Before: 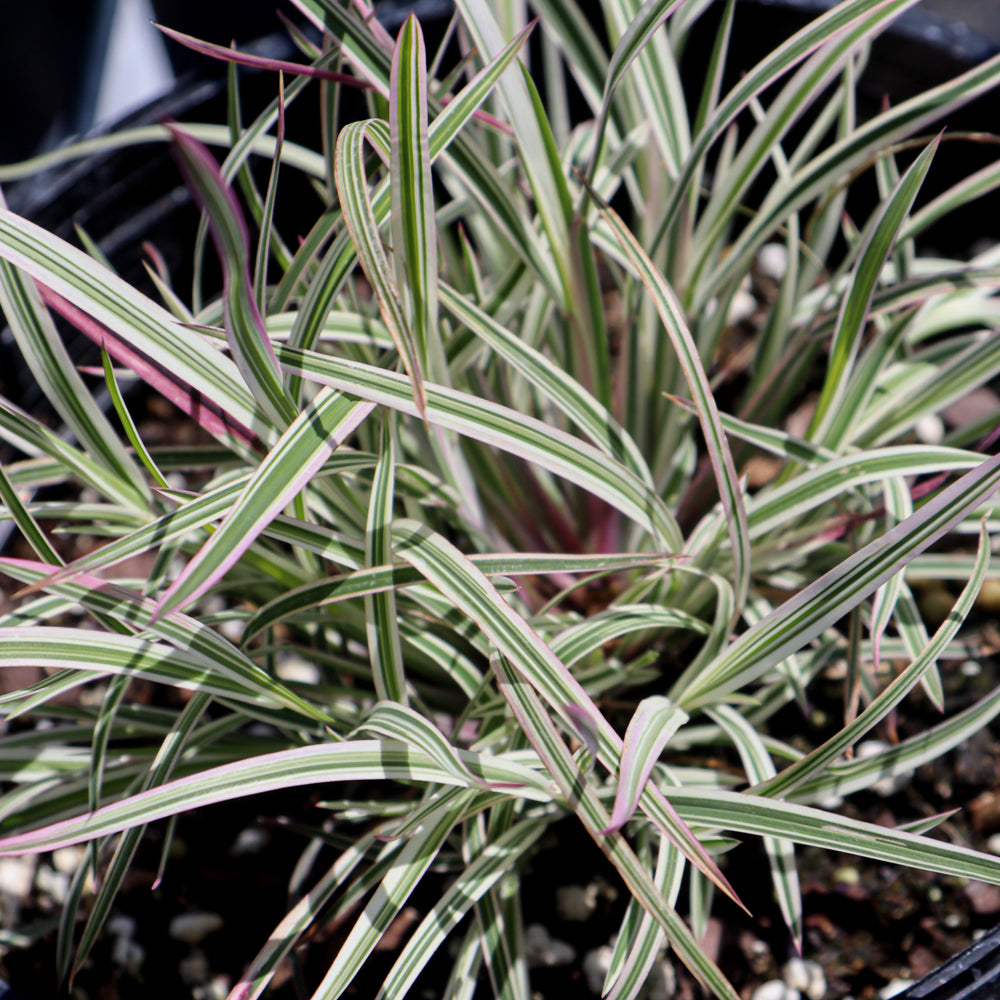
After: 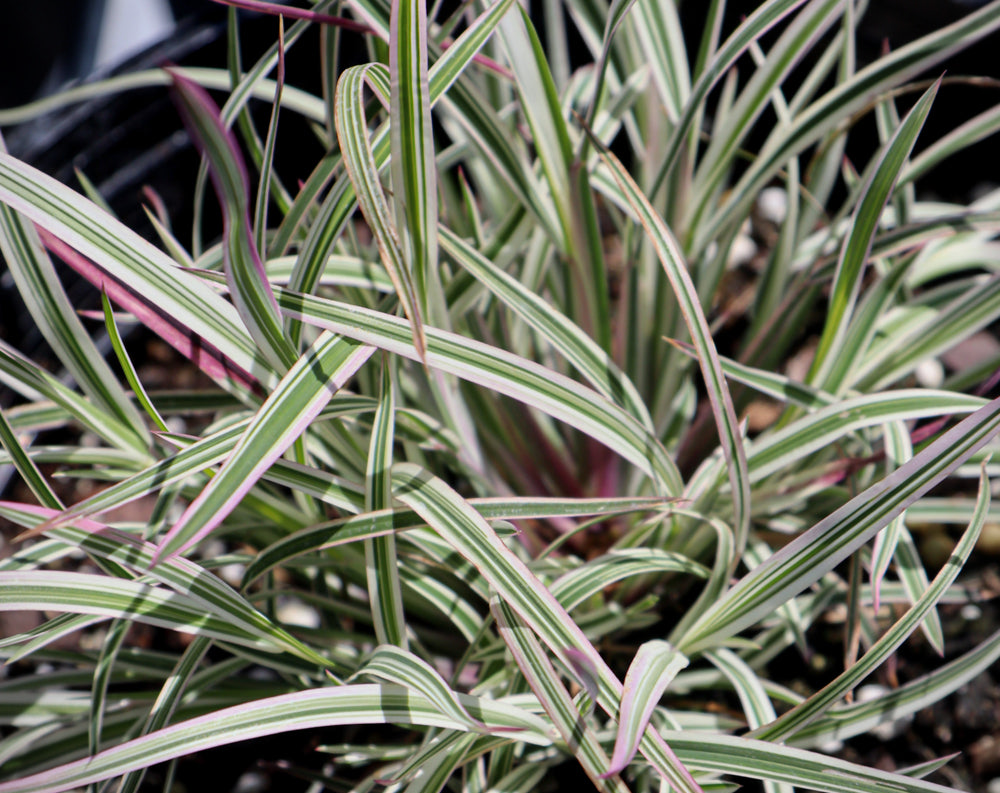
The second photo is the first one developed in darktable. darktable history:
vignetting: fall-off start 91.19%
crop and rotate: top 5.667%, bottom 14.937%
